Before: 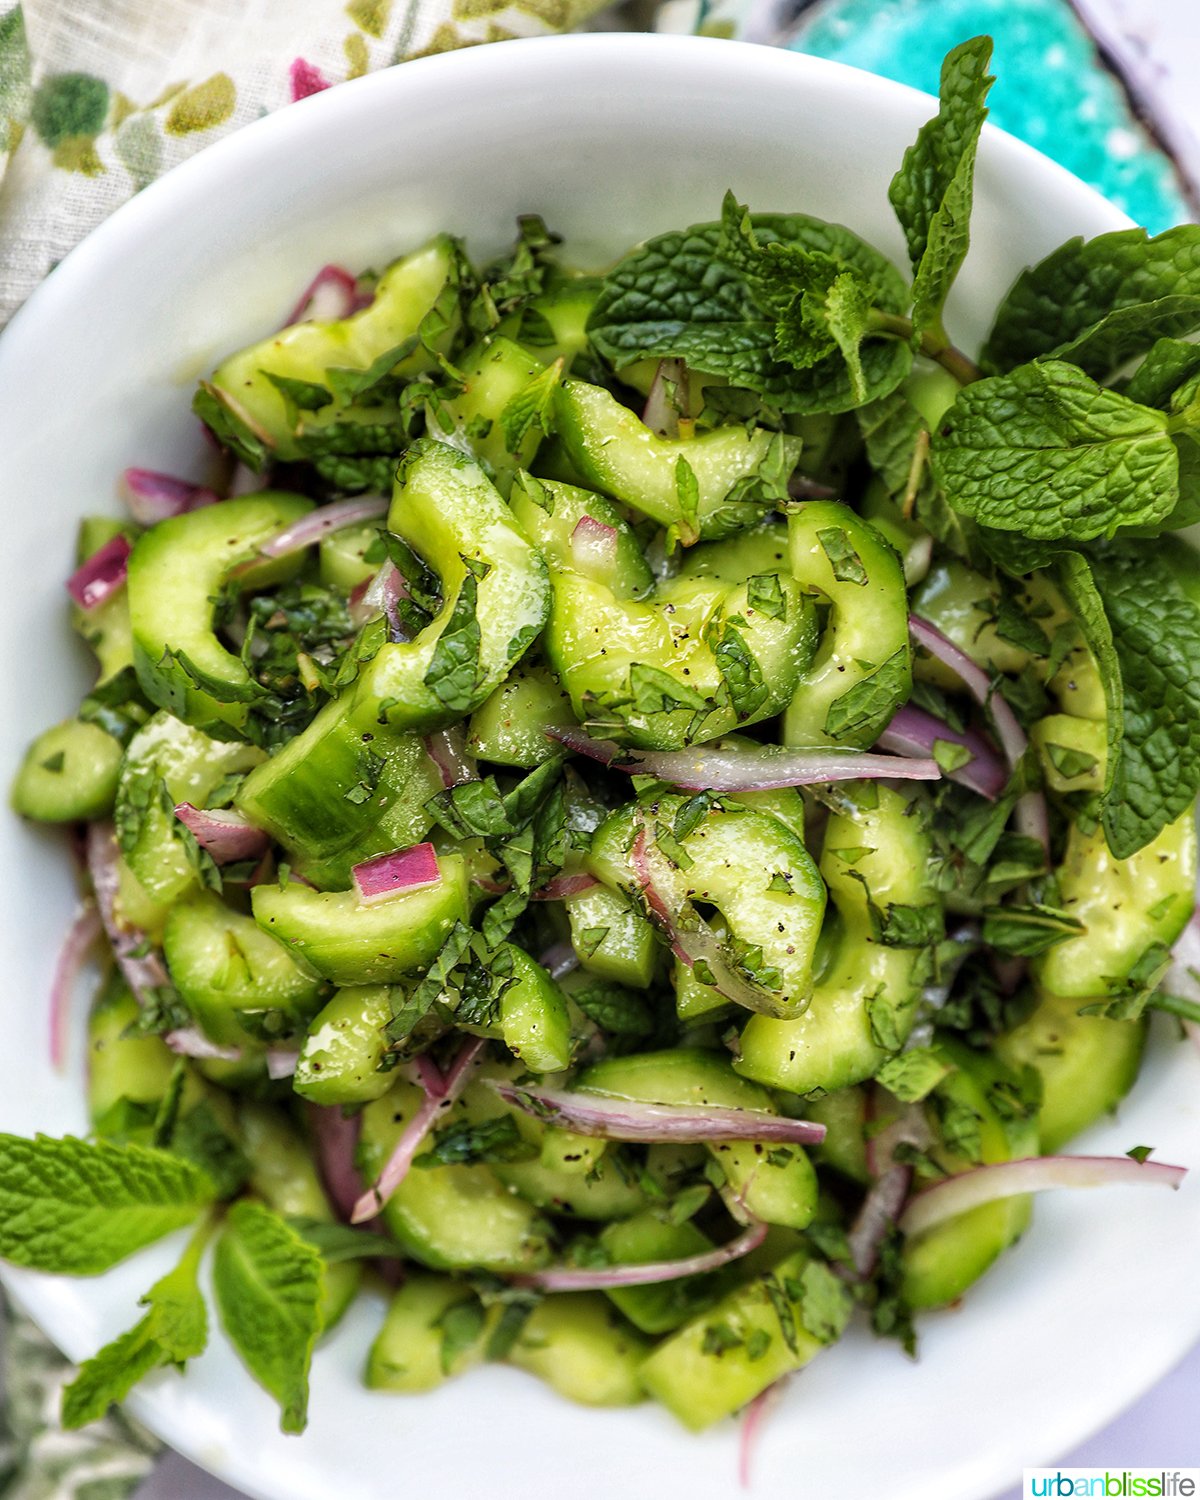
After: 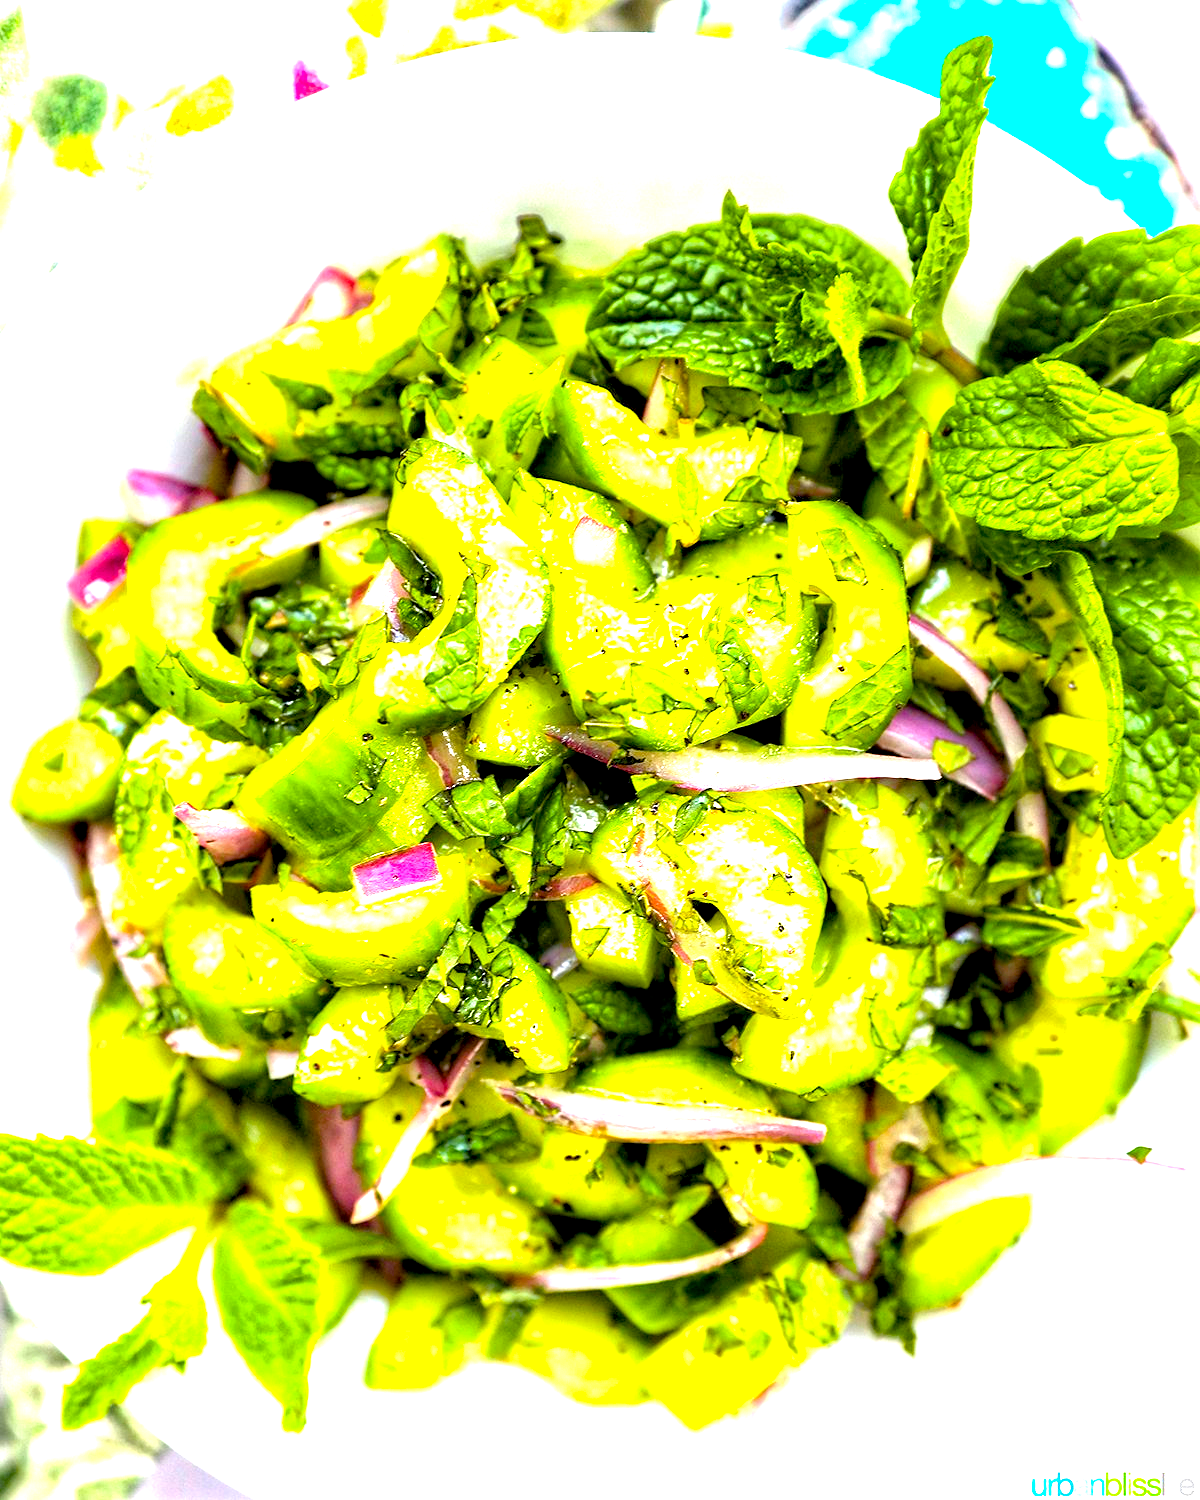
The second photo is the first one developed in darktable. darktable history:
color balance rgb: perceptual saturation grading › global saturation 30%, global vibrance 20%
exposure: black level correction 0.005, exposure 2.084 EV, compensate highlight preservation false
